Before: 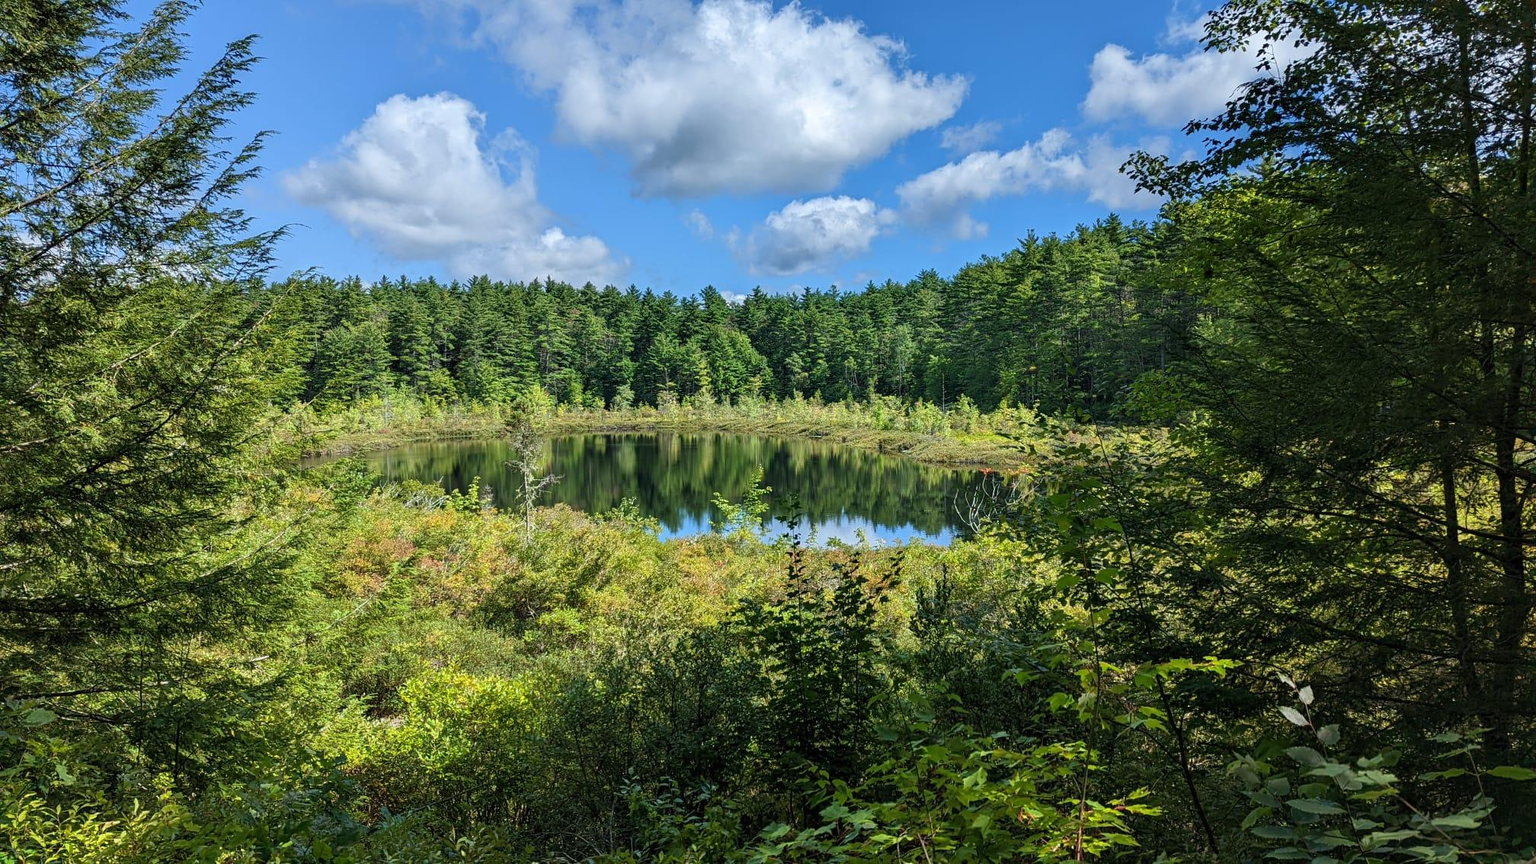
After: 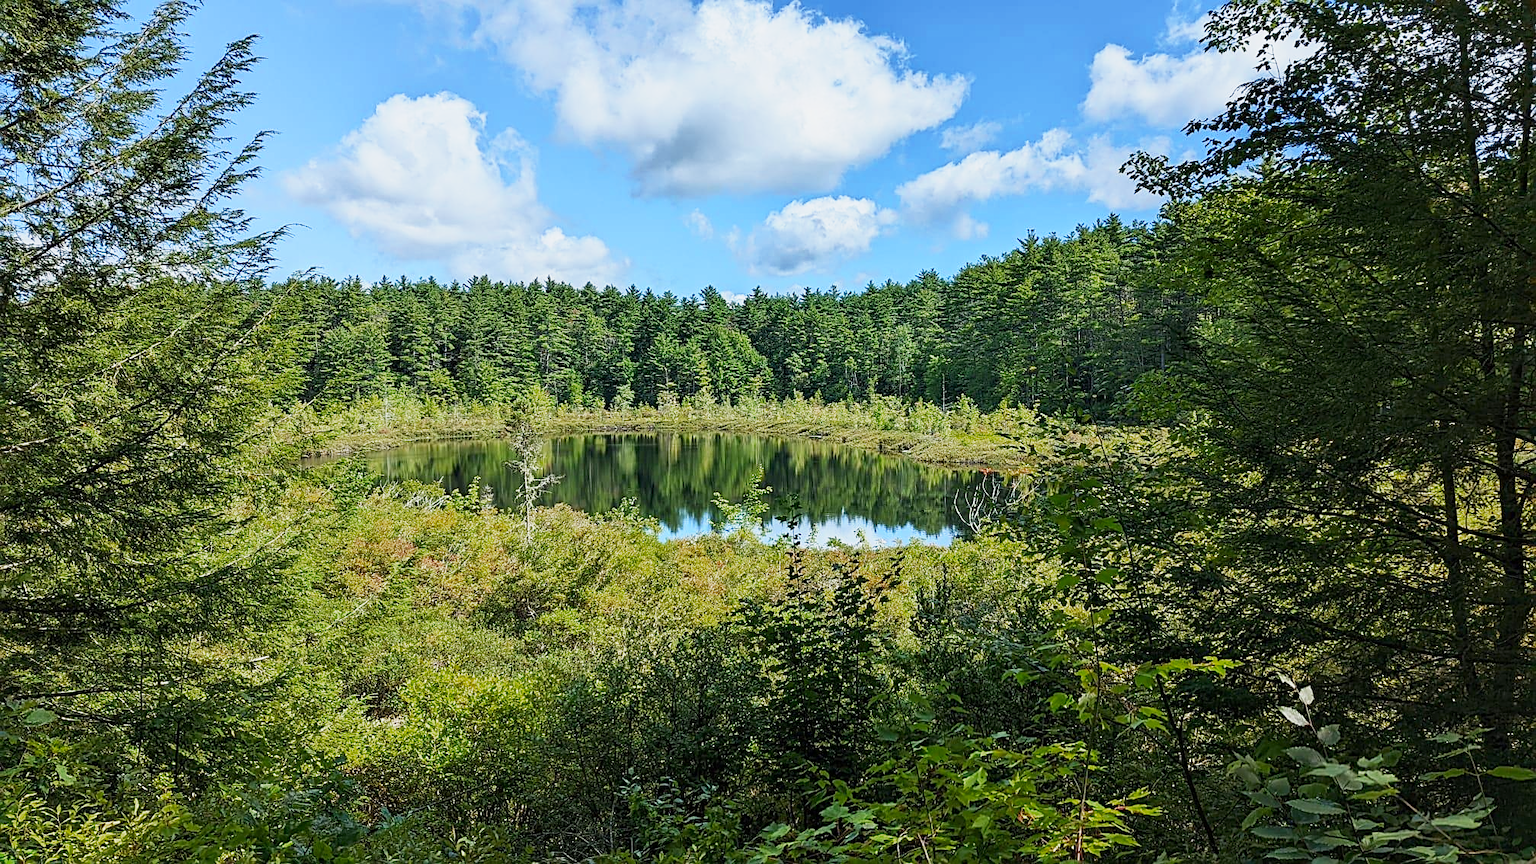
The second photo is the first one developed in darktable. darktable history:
color zones: curves: ch0 [(0.27, 0.396) (0.563, 0.504) (0.75, 0.5) (0.787, 0.307)]
contrast brightness saturation: contrast 0.1, brightness 0.02, saturation 0.02
sharpen: on, module defaults
base curve: curves: ch0 [(0, 0) (0.088, 0.125) (0.176, 0.251) (0.354, 0.501) (0.613, 0.749) (1, 0.877)], preserve colors none
